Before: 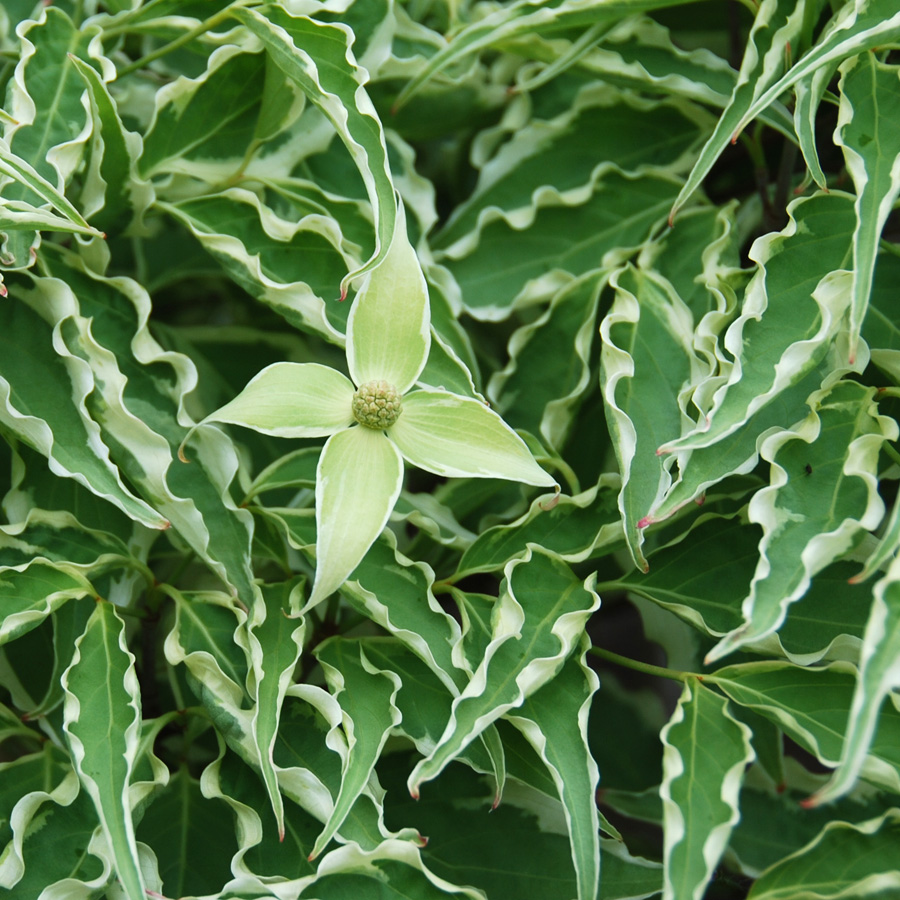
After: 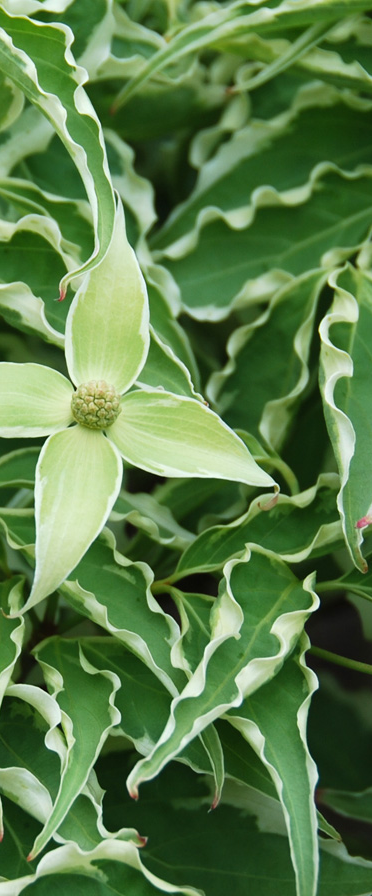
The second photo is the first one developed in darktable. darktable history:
crop: left 31.259%, right 27.303%
